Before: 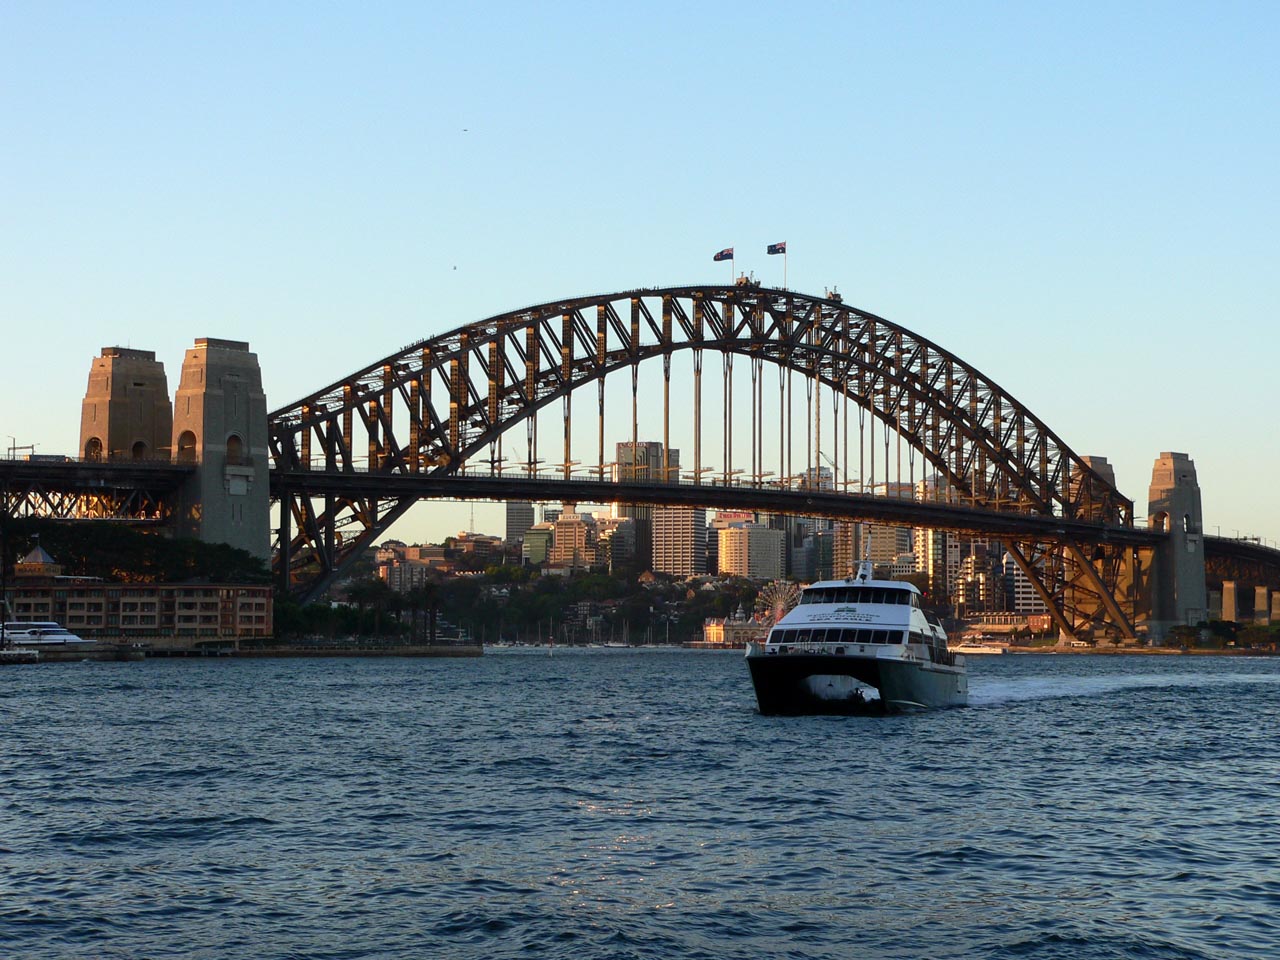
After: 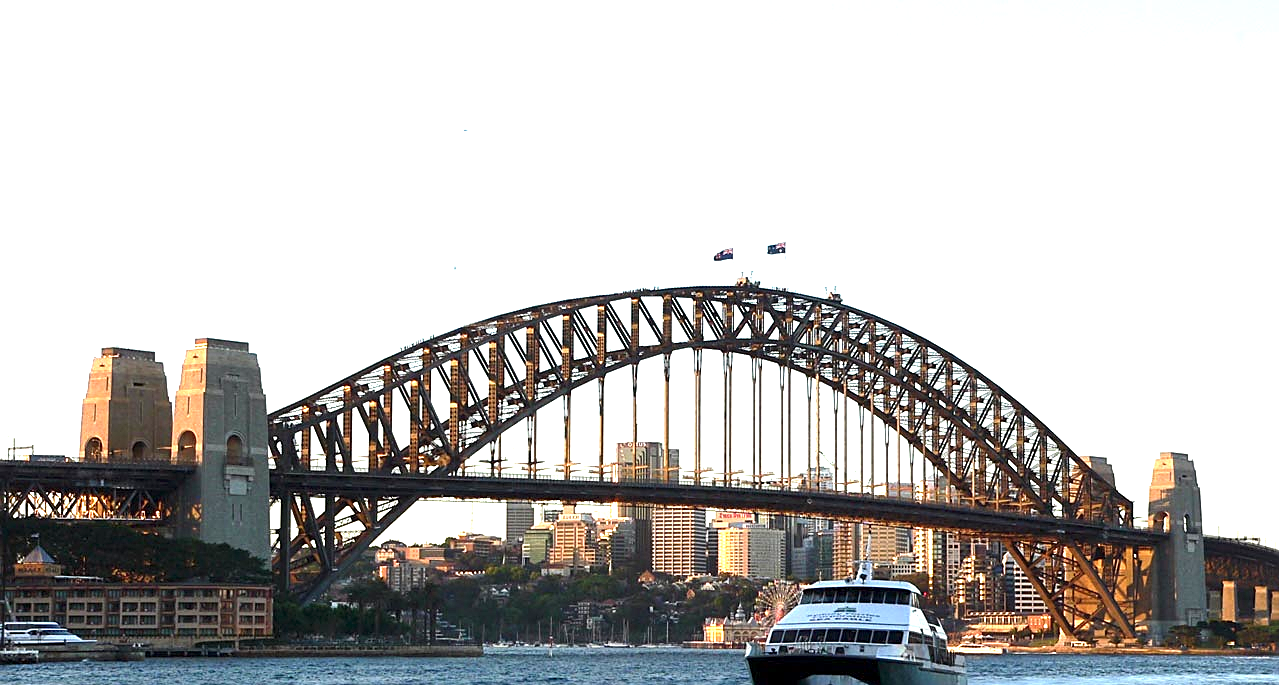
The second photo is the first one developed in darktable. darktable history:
crop: right 0%, bottom 28.589%
exposure: black level correction 0, exposure 1.374 EV, compensate highlight preservation false
local contrast: highlights 101%, shadows 100%, detail 119%, midtone range 0.2
sharpen: on, module defaults
